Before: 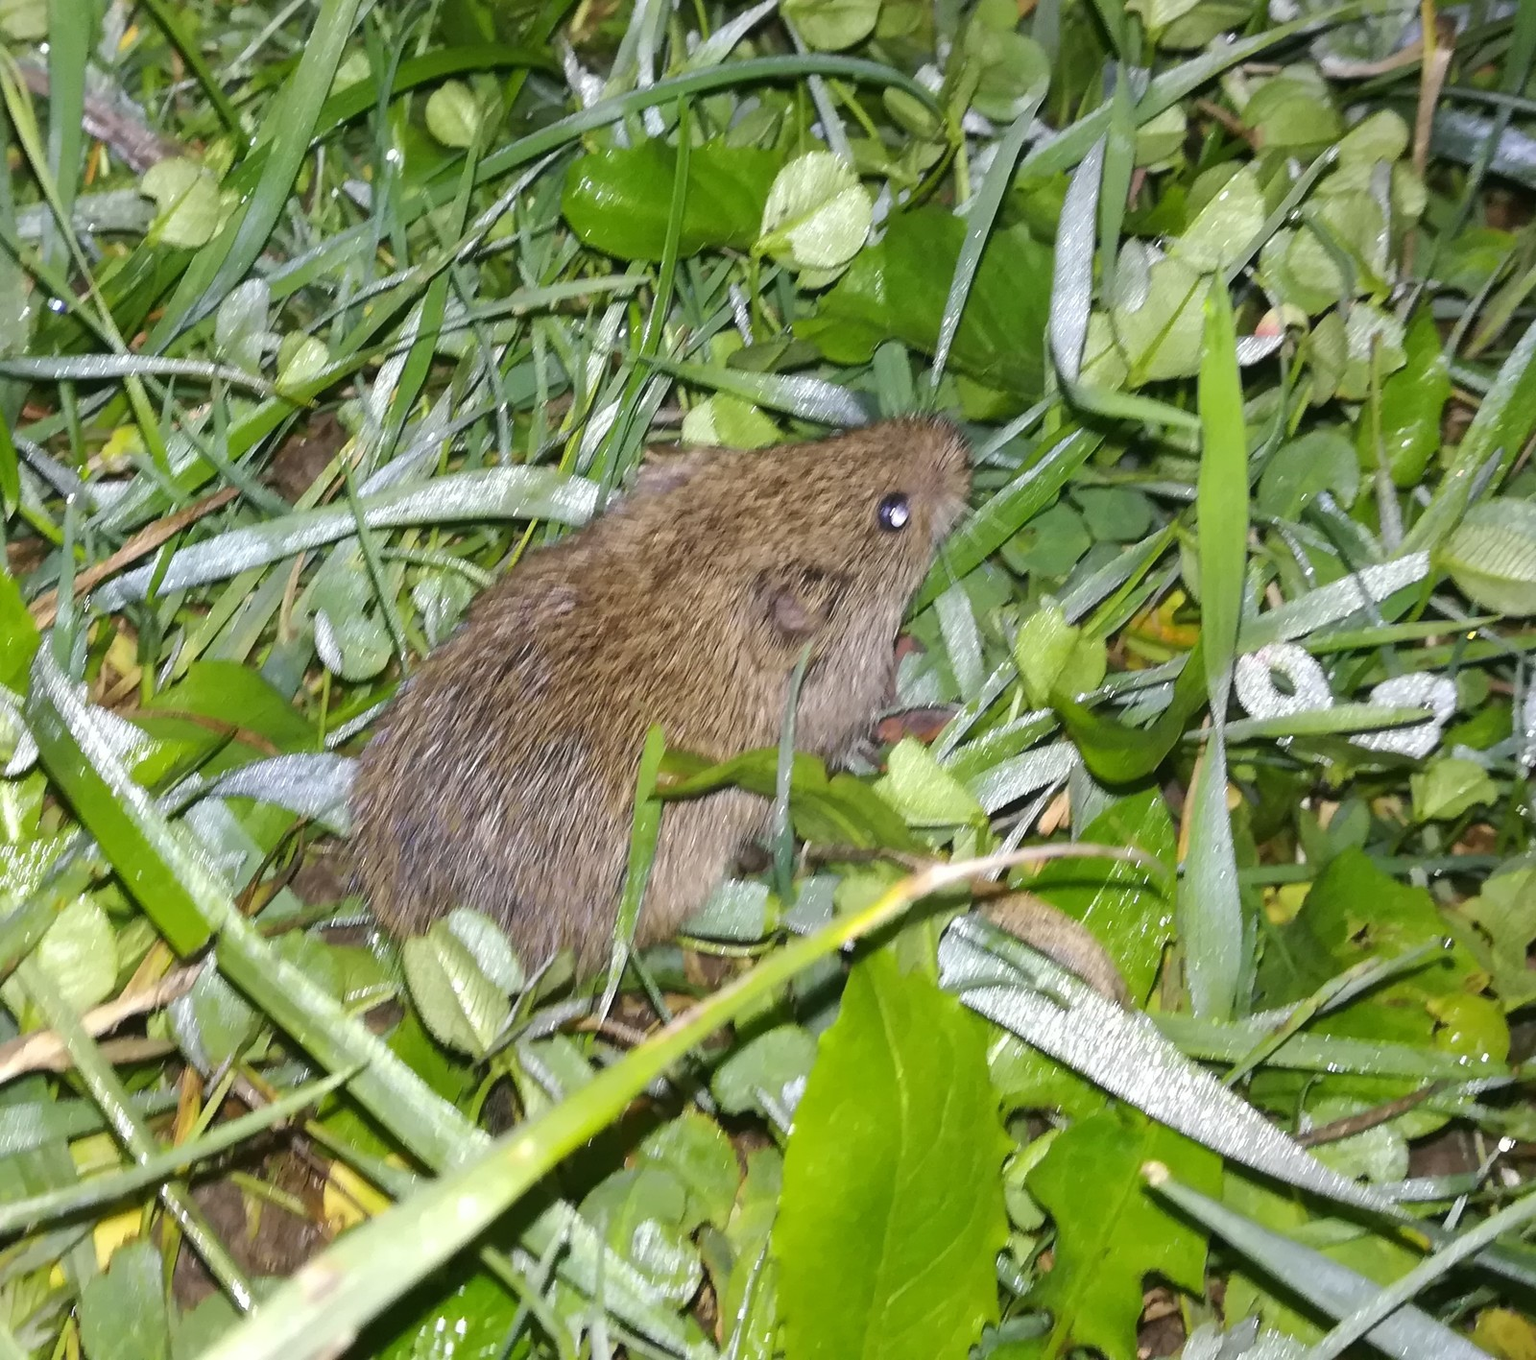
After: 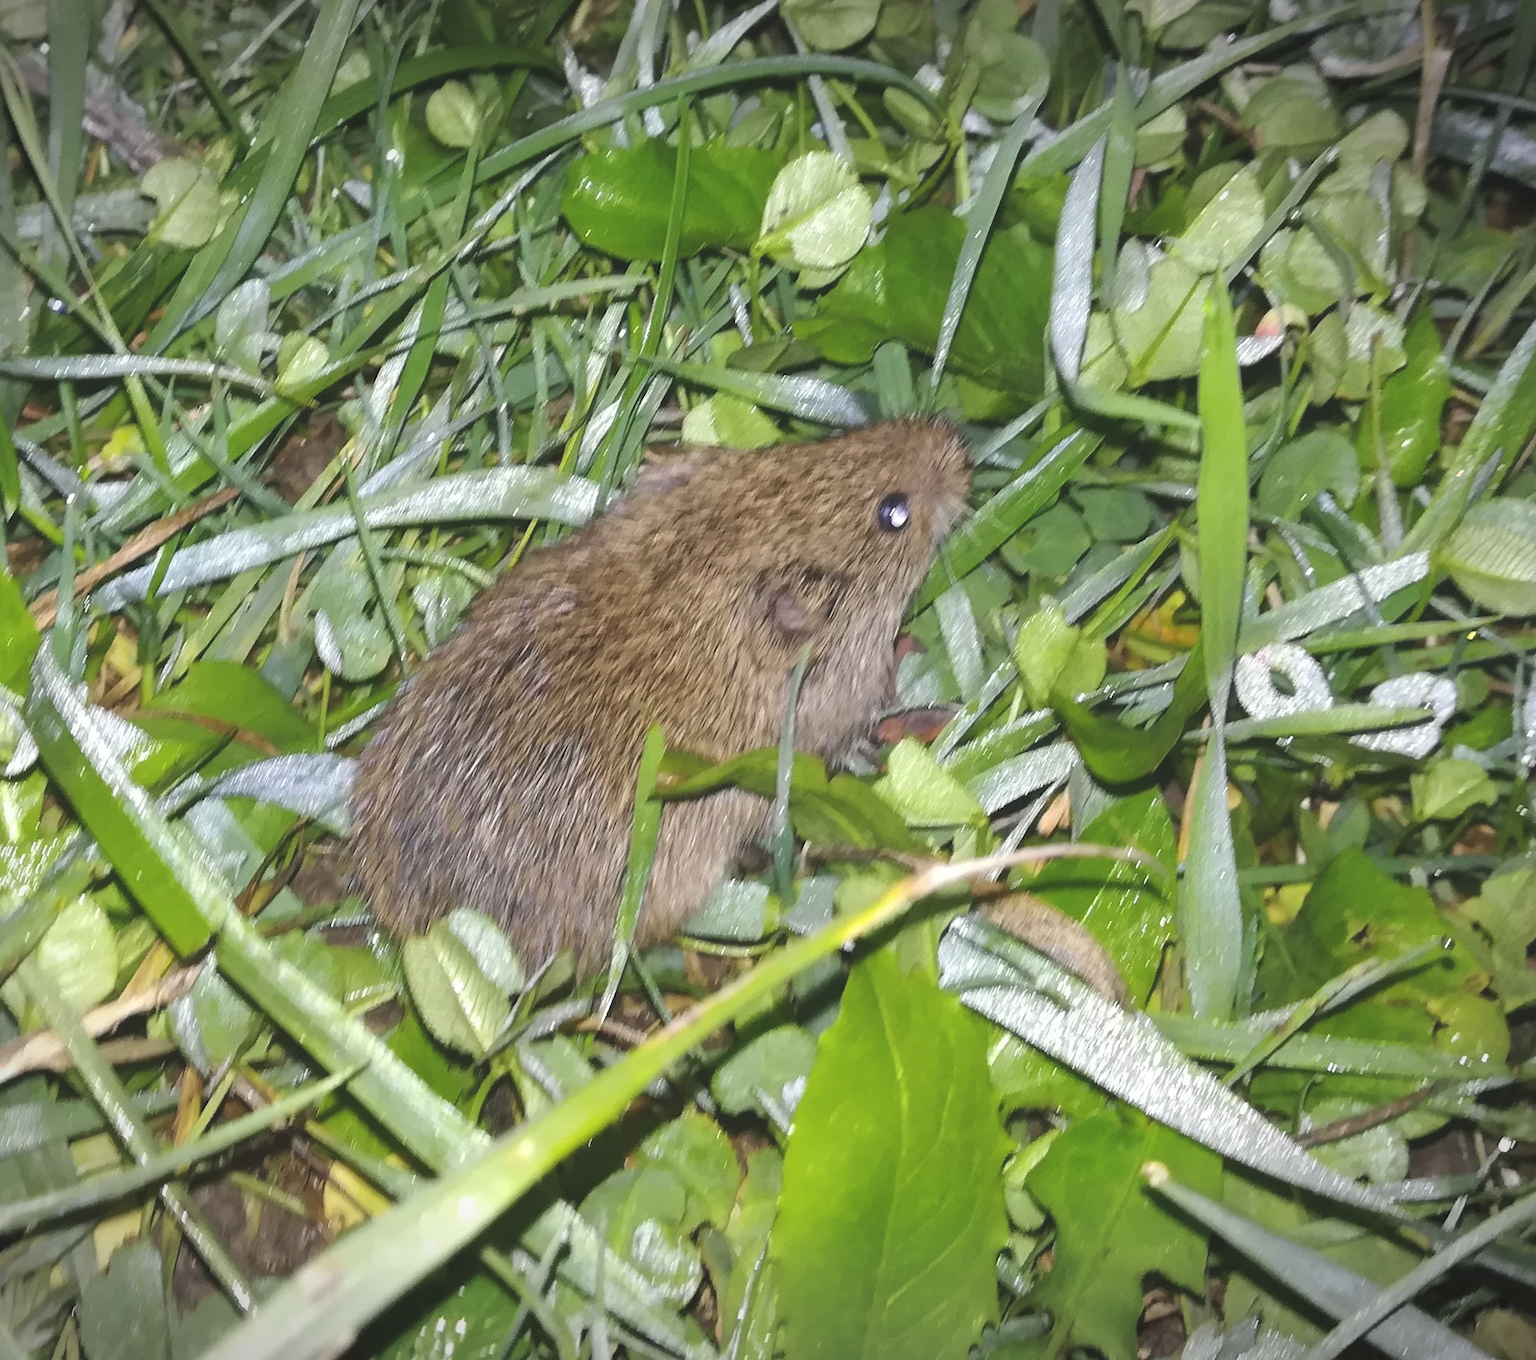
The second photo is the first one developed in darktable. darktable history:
exposure: black level correction -0.015, compensate highlight preservation false
vignetting: fall-off start 100.4%, width/height ratio 1.308
